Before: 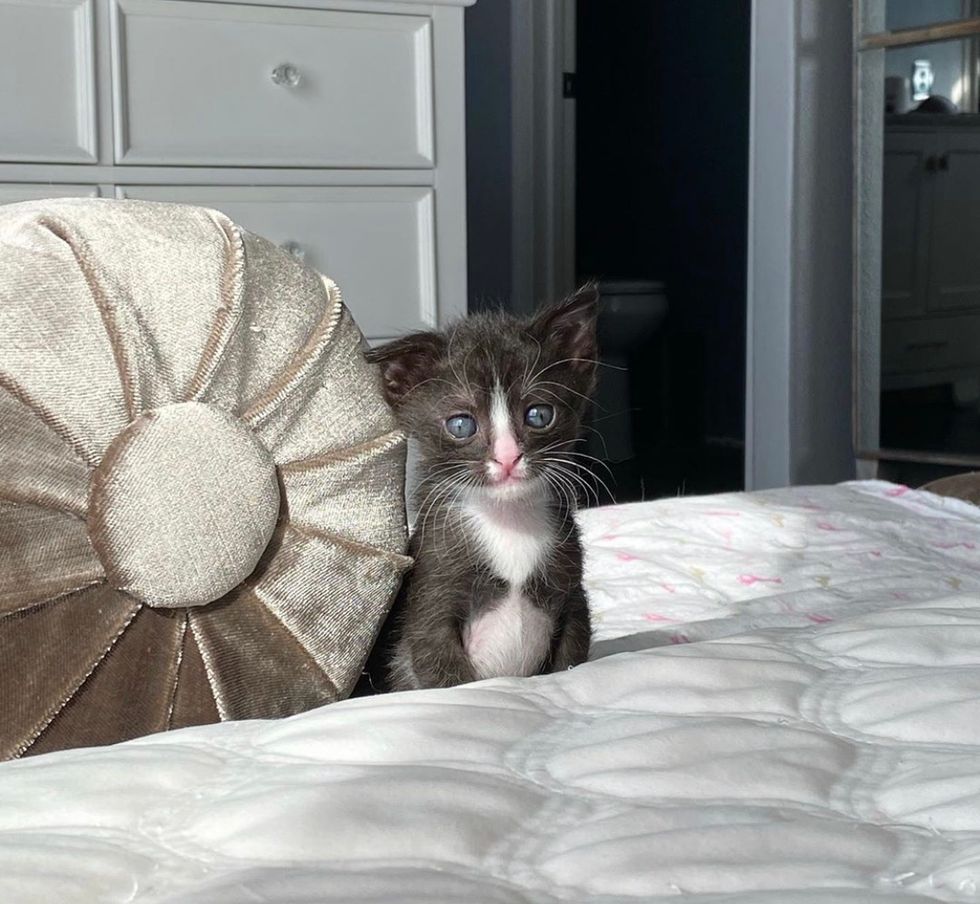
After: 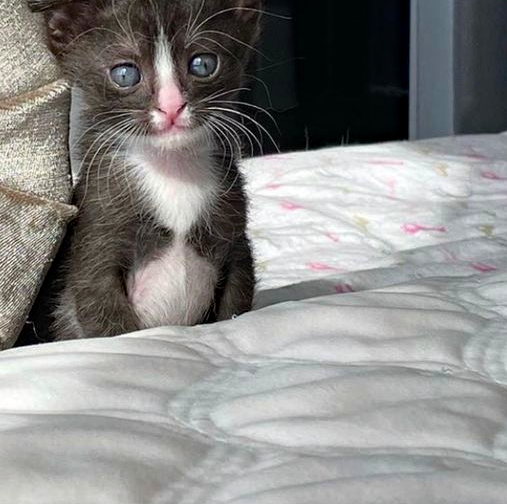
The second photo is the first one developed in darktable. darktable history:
crop: left 34.298%, top 38.931%, right 13.913%, bottom 5.287%
haze removal: strength 0.28, distance 0.255, compatibility mode true, adaptive false
